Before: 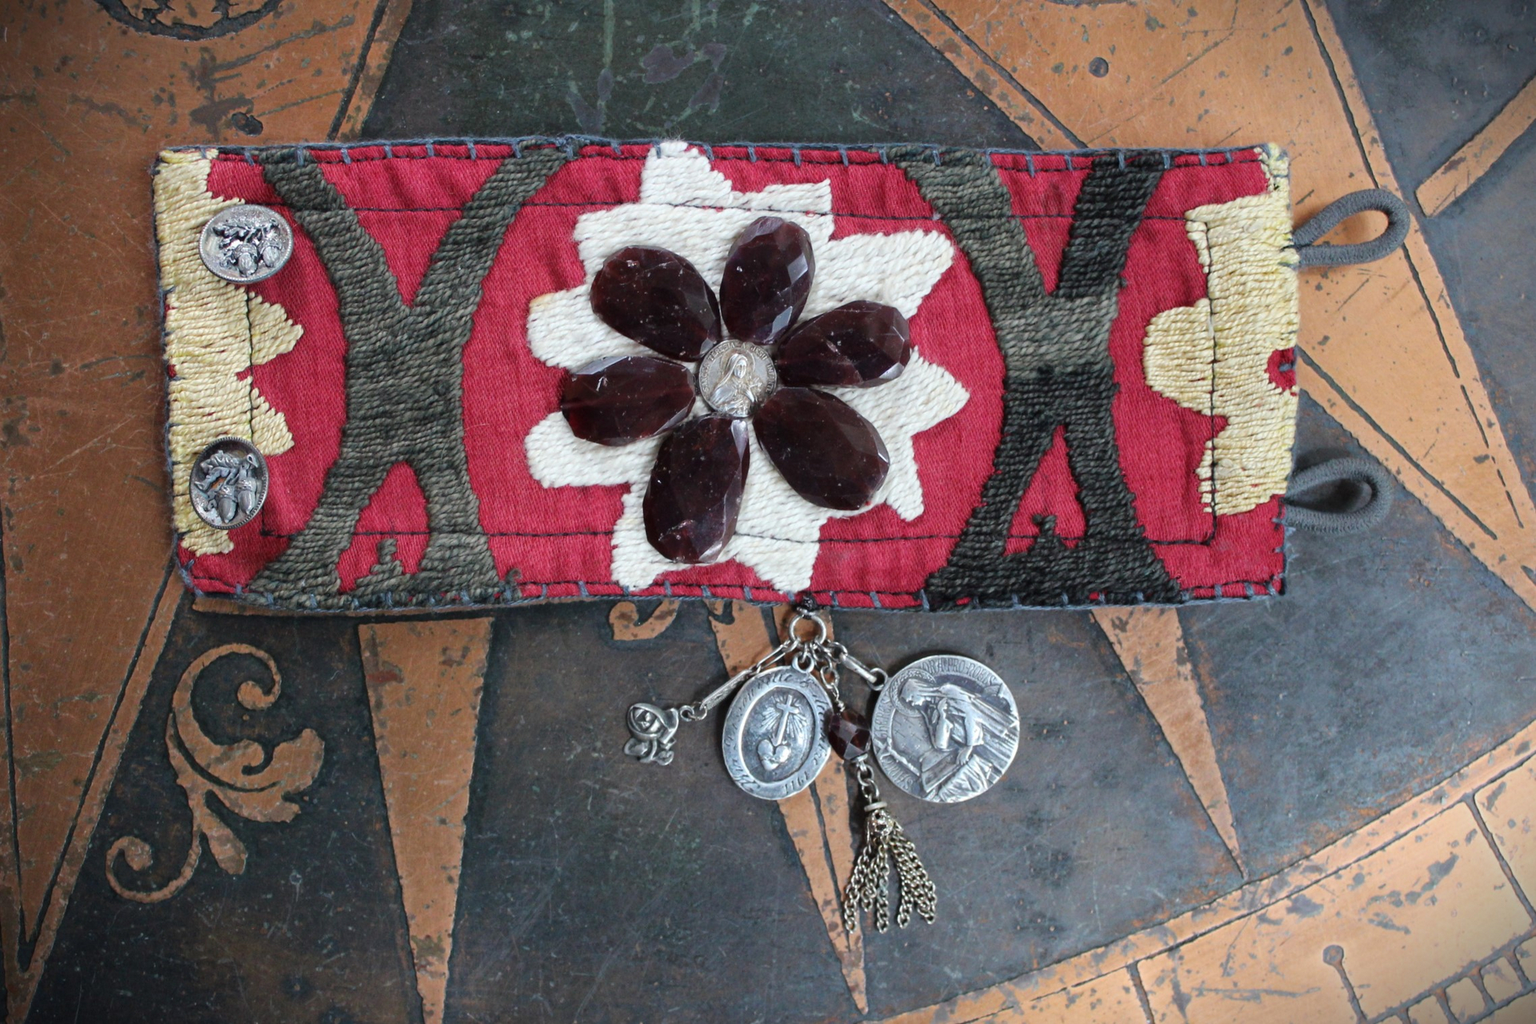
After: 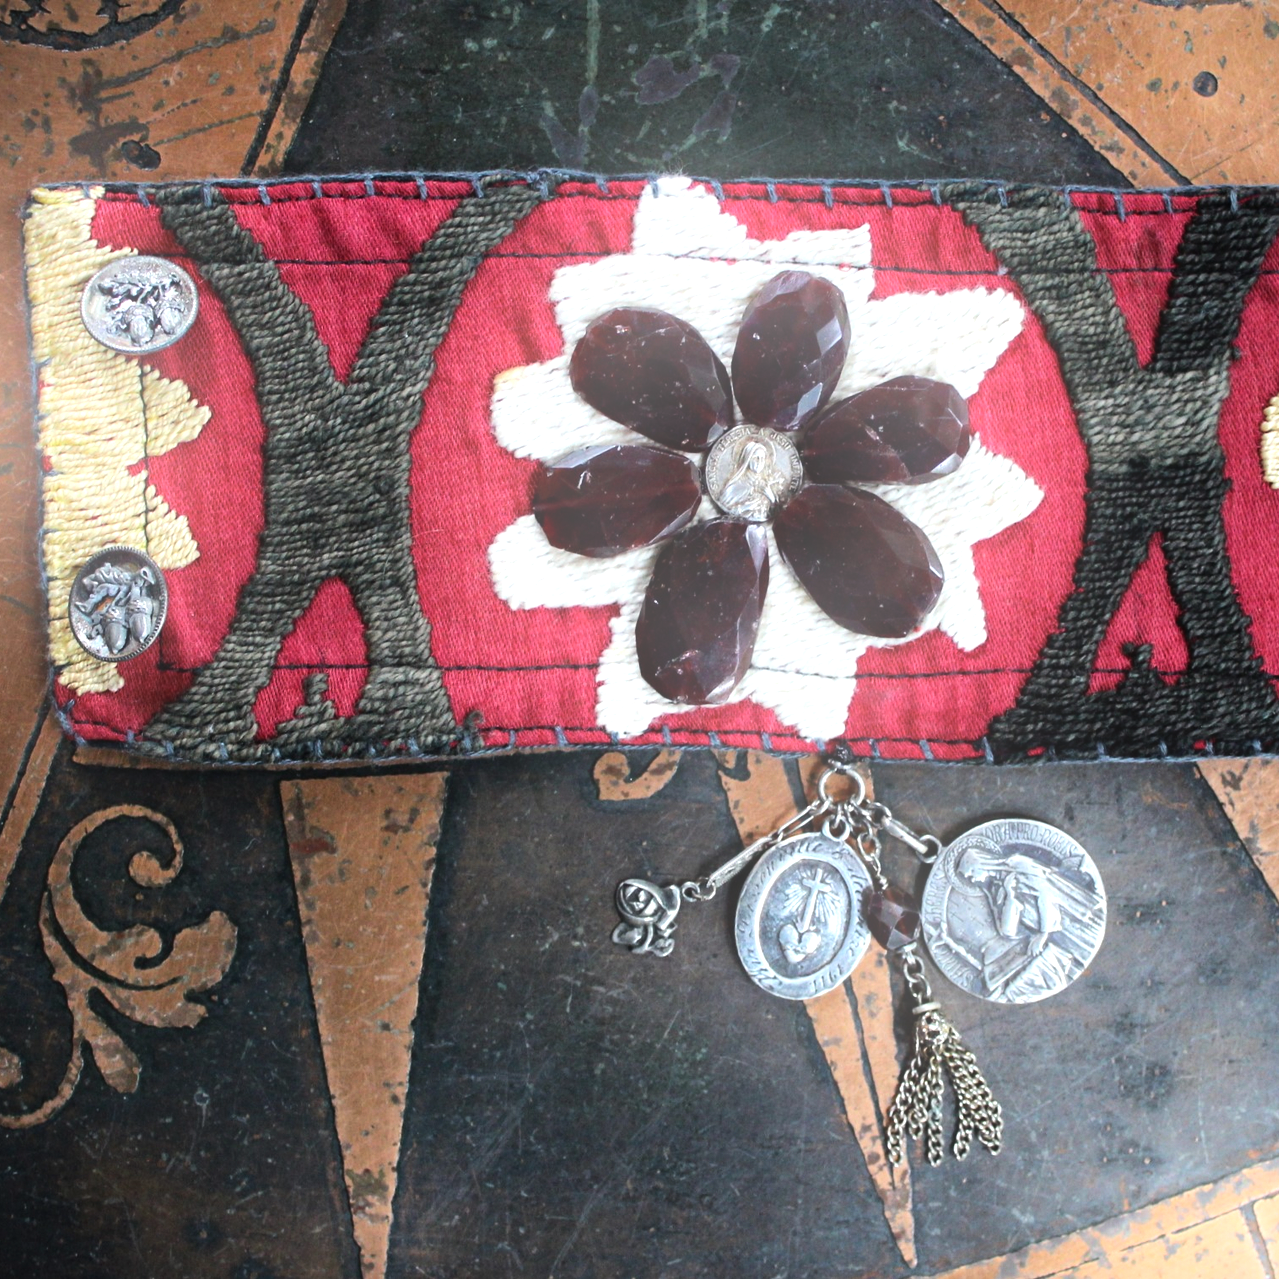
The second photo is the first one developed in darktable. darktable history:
crop and rotate: left 8.786%, right 24.548%
tone equalizer: -8 EV -0.75 EV, -7 EV -0.7 EV, -6 EV -0.6 EV, -5 EV -0.4 EV, -3 EV 0.4 EV, -2 EV 0.6 EV, -1 EV 0.7 EV, +0 EV 0.75 EV, edges refinement/feathering 500, mask exposure compensation -1.57 EV, preserve details no
bloom: on, module defaults
